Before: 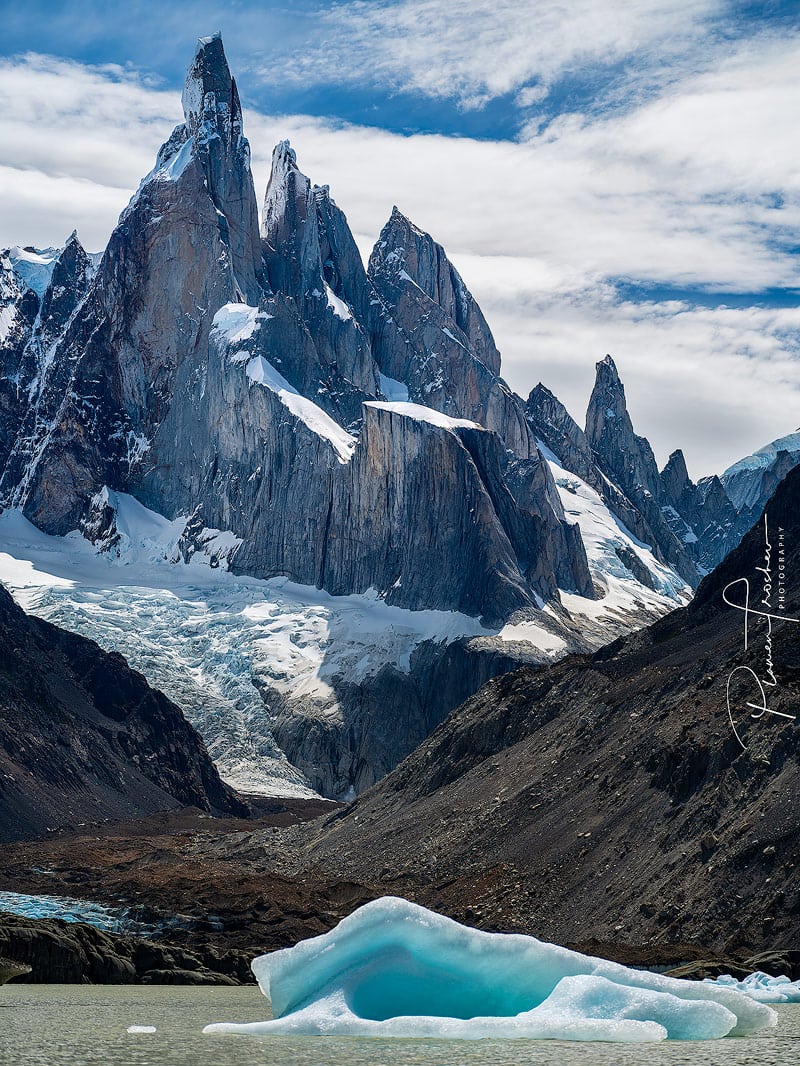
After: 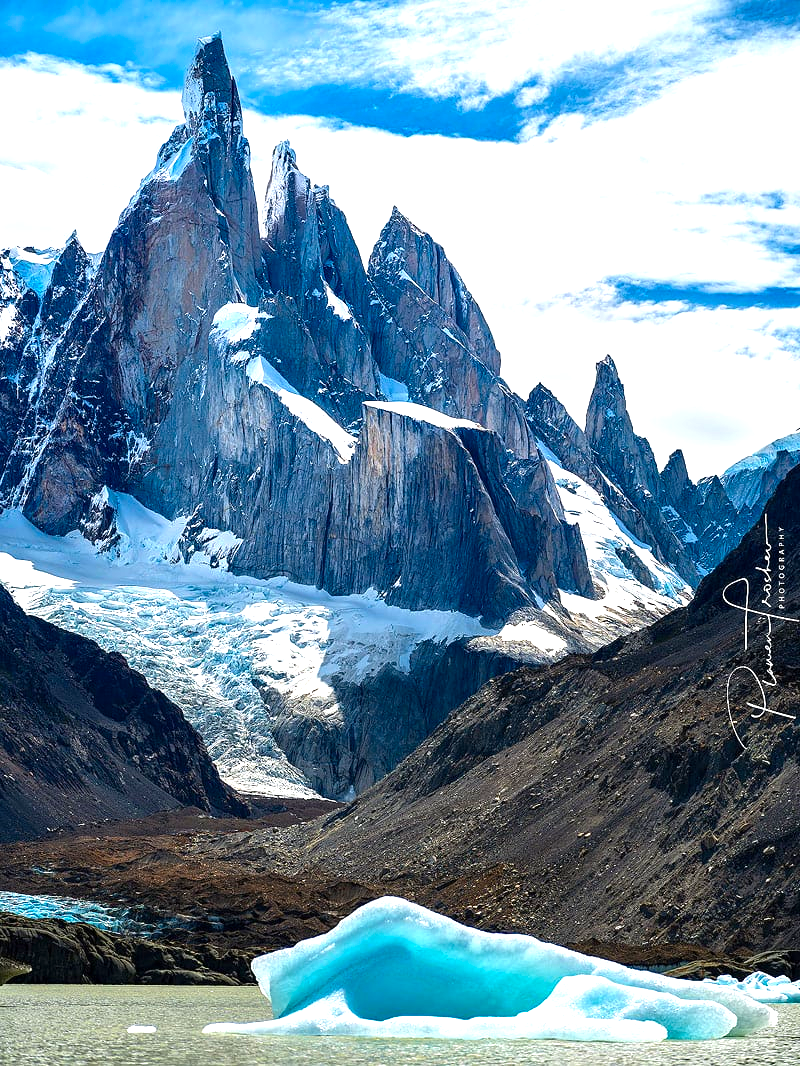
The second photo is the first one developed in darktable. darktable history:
color balance rgb: linear chroma grading › global chroma 13.25%, perceptual saturation grading › global saturation 19.711%, perceptual brilliance grading › global brilliance 29.487%
